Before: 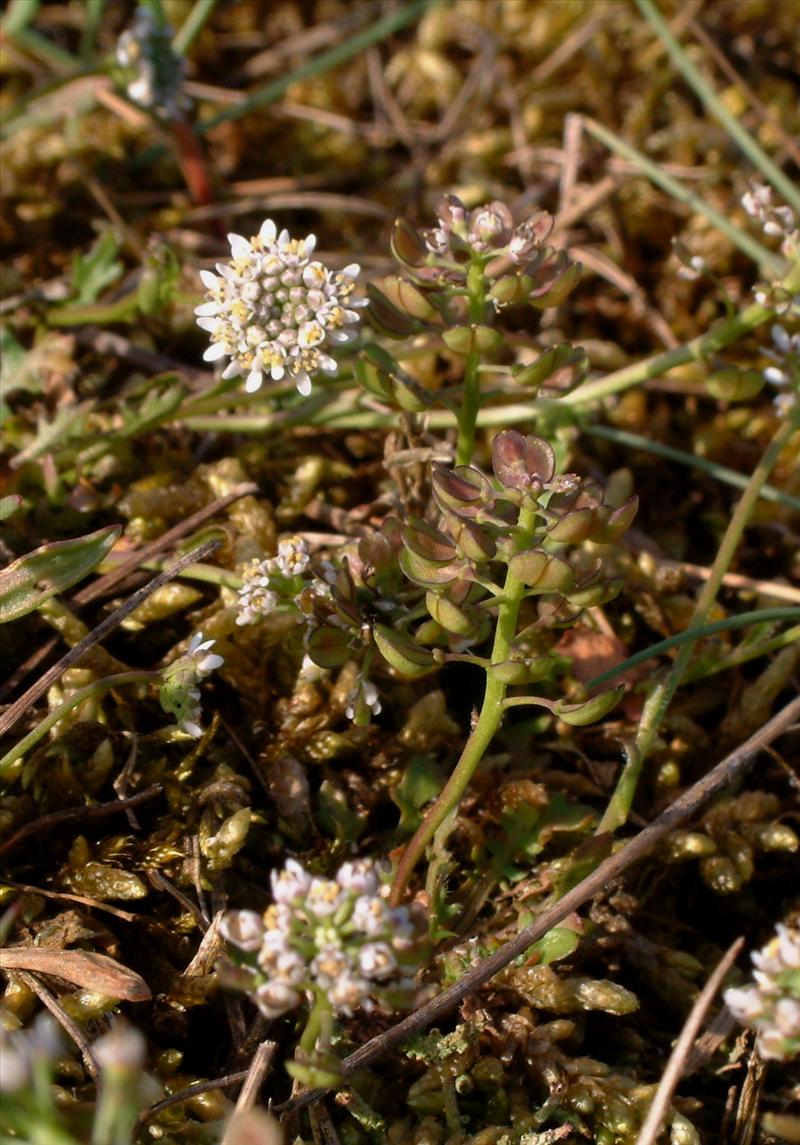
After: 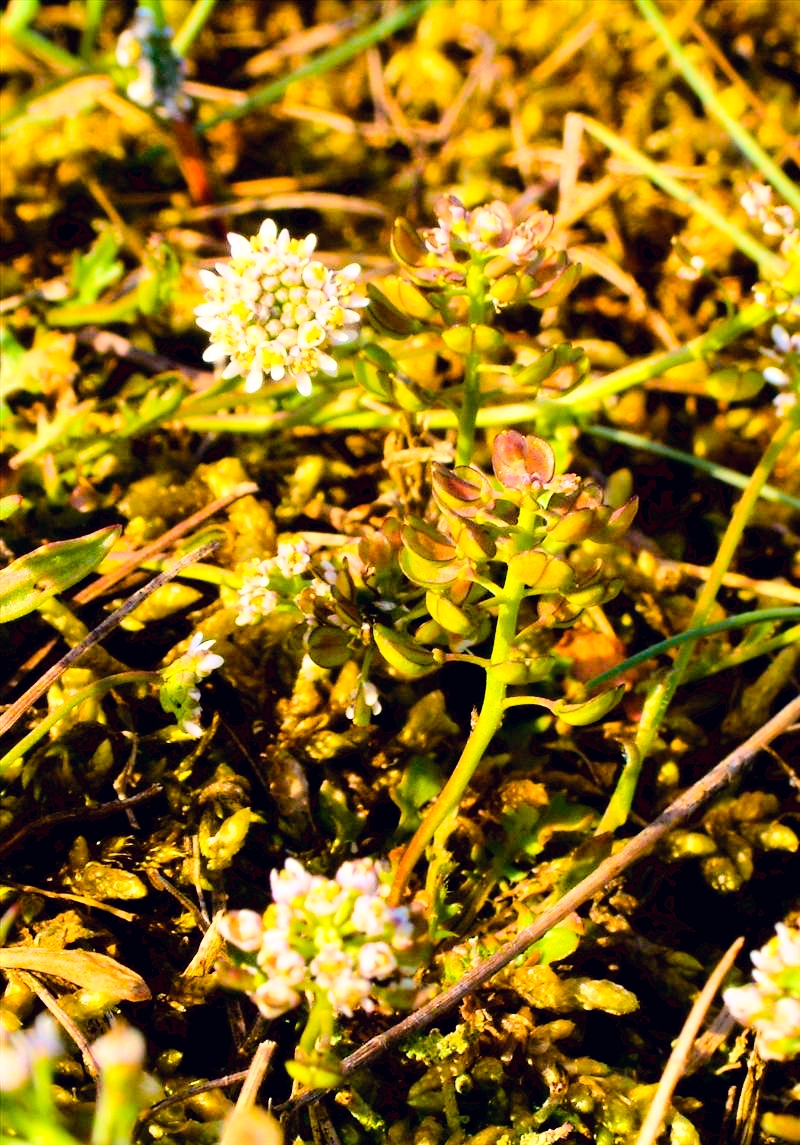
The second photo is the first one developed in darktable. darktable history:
base curve: curves: ch0 [(0, 0.003) (0.001, 0.002) (0.006, 0.004) (0.02, 0.022) (0.048, 0.086) (0.094, 0.234) (0.162, 0.431) (0.258, 0.629) (0.385, 0.8) (0.548, 0.918) (0.751, 0.988) (1, 1)]
exposure: black level correction 0.003, exposure 0.387 EV, compensate highlight preservation false
color balance rgb: perceptual saturation grading › global saturation 30.109%, perceptual brilliance grading › global brilliance 2.526%, perceptual brilliance grading › highlights -2.673%, perceptual brilliance grading › shadows 3.588%, global vibrance 50.191%
color correction: highlights a* 0.446, highlights b* 2.64, shadows a* -1.3, shadows b* -4.8
